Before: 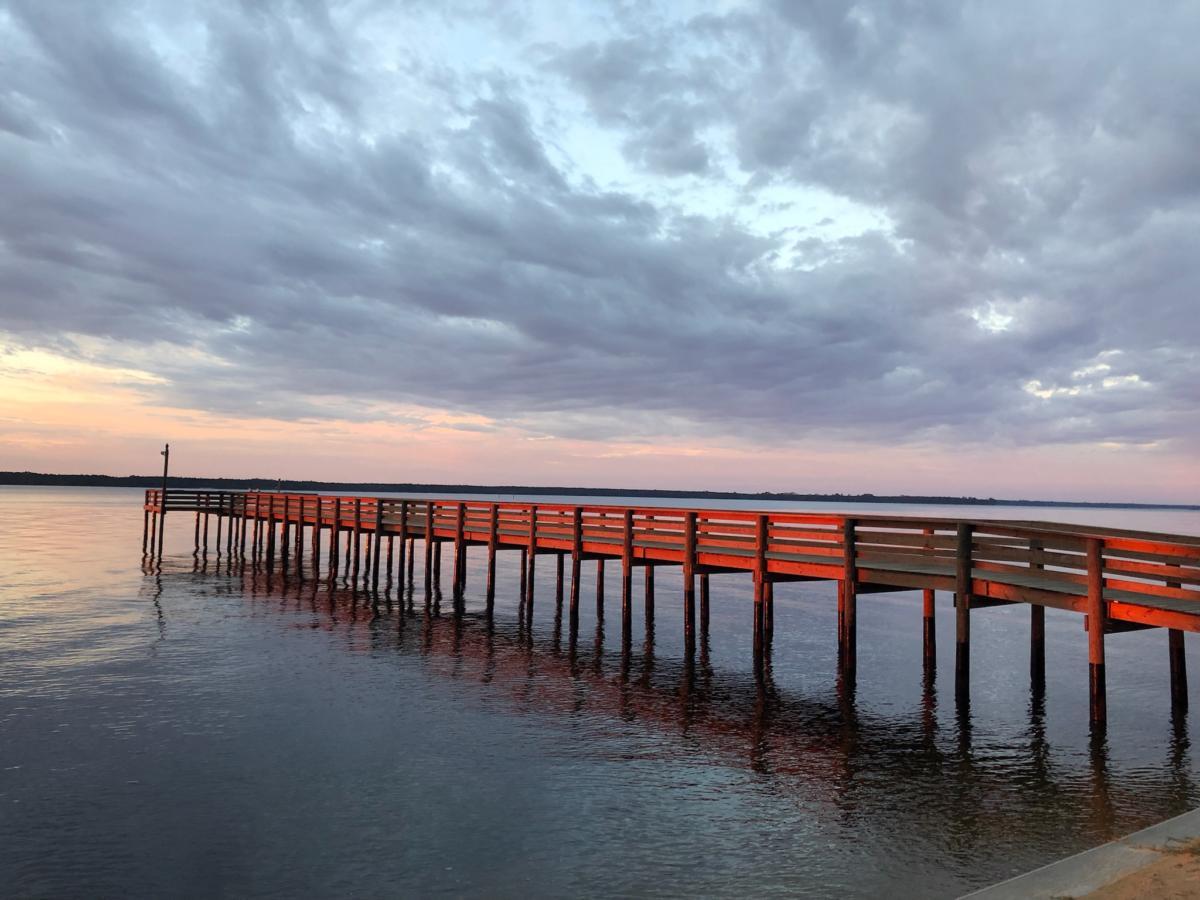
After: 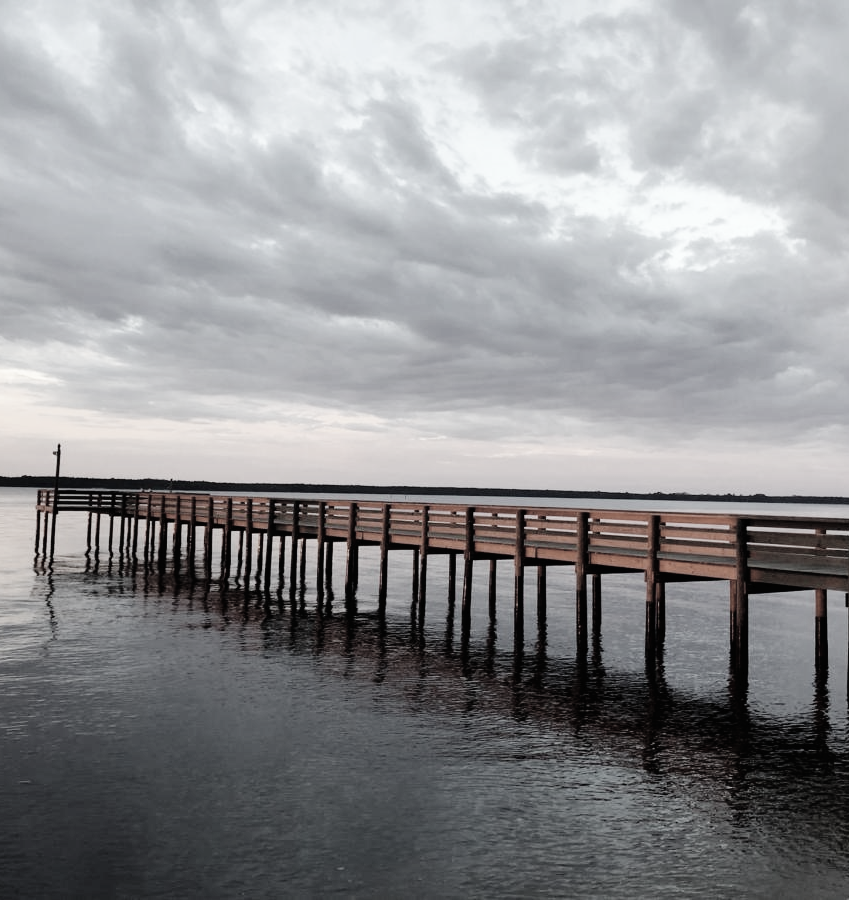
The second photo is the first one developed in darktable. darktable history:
white balance: emerald 1
tone curve: curves: ch0 [(0, 0) (0.003, 0.006) (0.011, 0.007) (0.025, 0.009) (0.044, 0.012) (0.069, 0.021) (0.1, 0.036) (0.136, 0.056) (0.177, 0.105) (0.224, 0.165) (0.277, 0.251) (0.335, 0.344) (0.399, 0.439) (0.468, 0.532) (0.543, 0.628) (0.623, 0.718) (0.709, 0.797) (0.801, 0.874) (0.898, 0.943) (1, 1)], preserve colors none
crop and rotate: left 9.061%, right 20.142%
color correction: saturation 0.2
